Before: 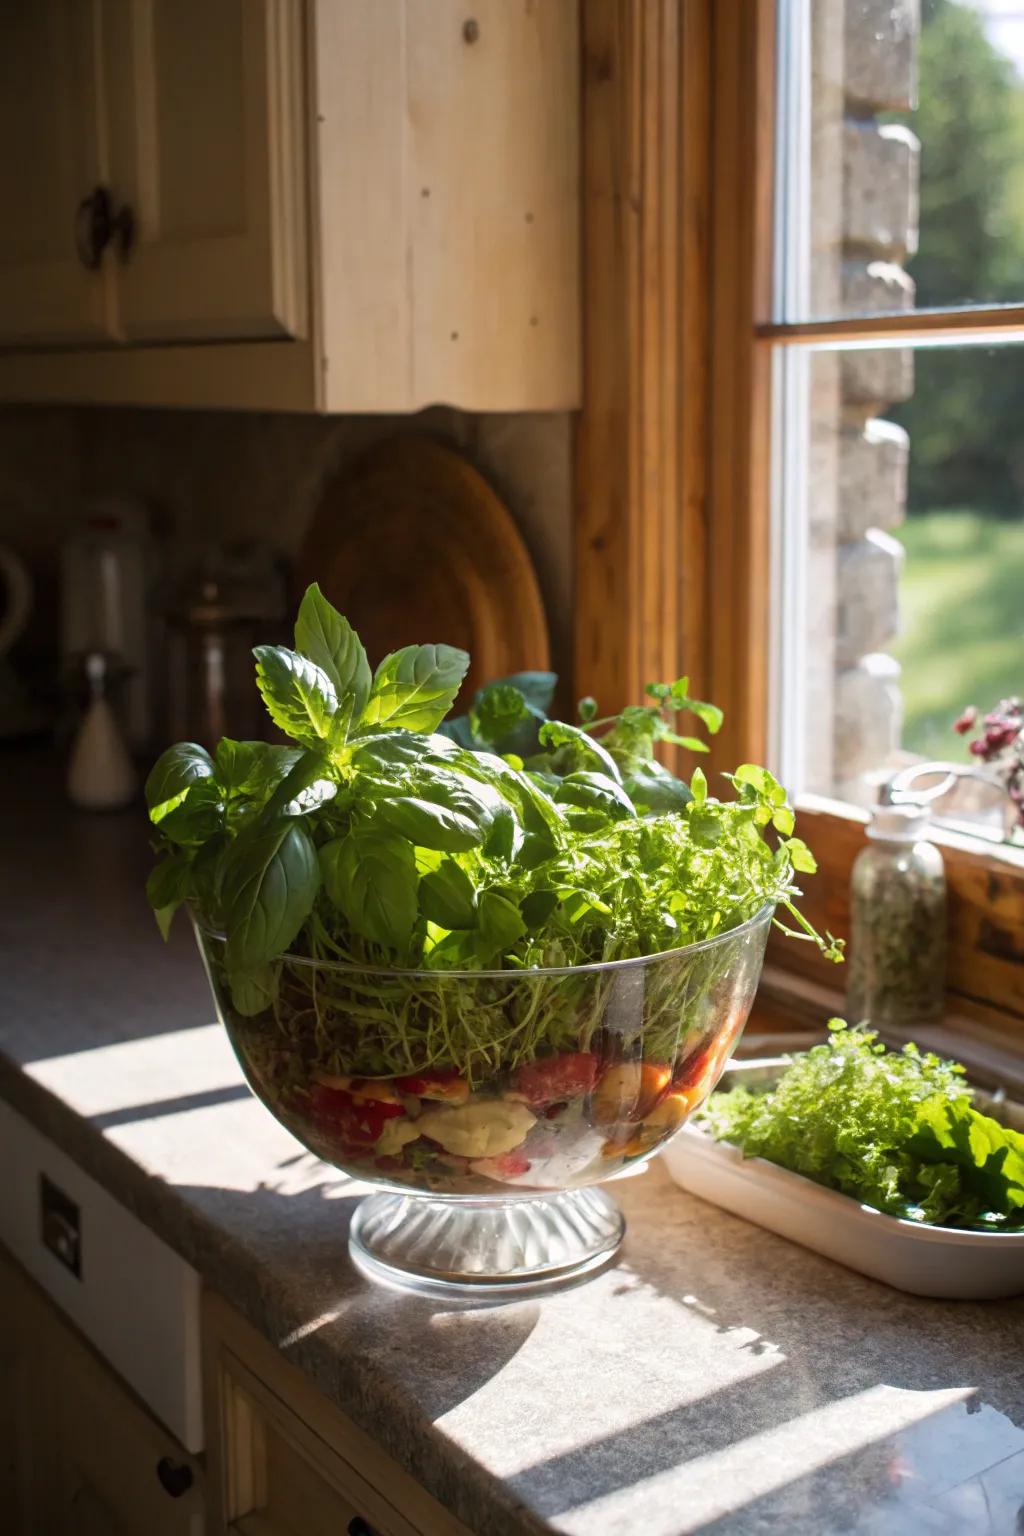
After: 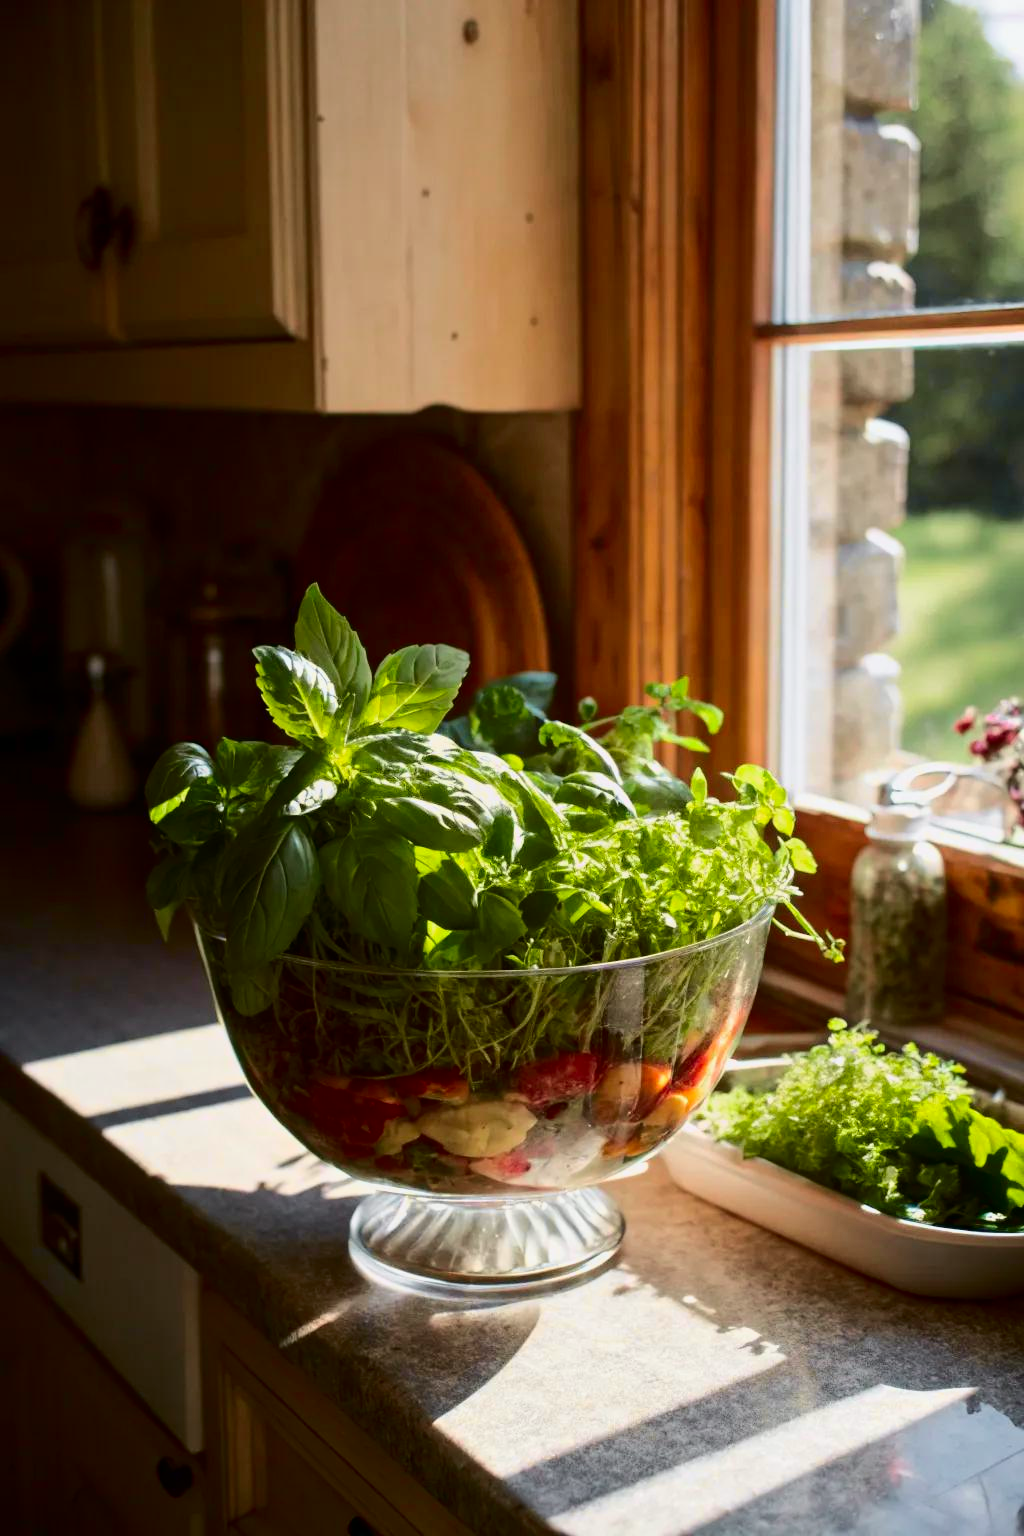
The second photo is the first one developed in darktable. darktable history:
tone curve: curves: ch0 [(0, 0) (0.058, 0.027) (0.214, 0.183) (0.295, 0.288) (0.48, 0.541) (0.658, 0.703) (0.741, 0.775) (0.844, 0.866) (0.986, 0.957)]; ch1 [(0, 0) (0.172, 0.123) (0.312, 0.296) (0.437, 0.429) (0.471, 0.469) (0.502, 0.5) (0.513, 0.515) (0.572, 0.603) (0.617, 0.653) (0.68, 0.724) (0.889, 0.924) (1, 1)]; ch2 [(0, 0) (0.411, 0.424) (0.489, 0.49) (0.502, 0.5) (0.512, 0.524) (0.549, 0.578) (0.604, 0.628) (0.709, 0.748) (1, 1)], color space Lab, independent channels, preserve colors none
contrast brightness saturation: brightness -0.09
